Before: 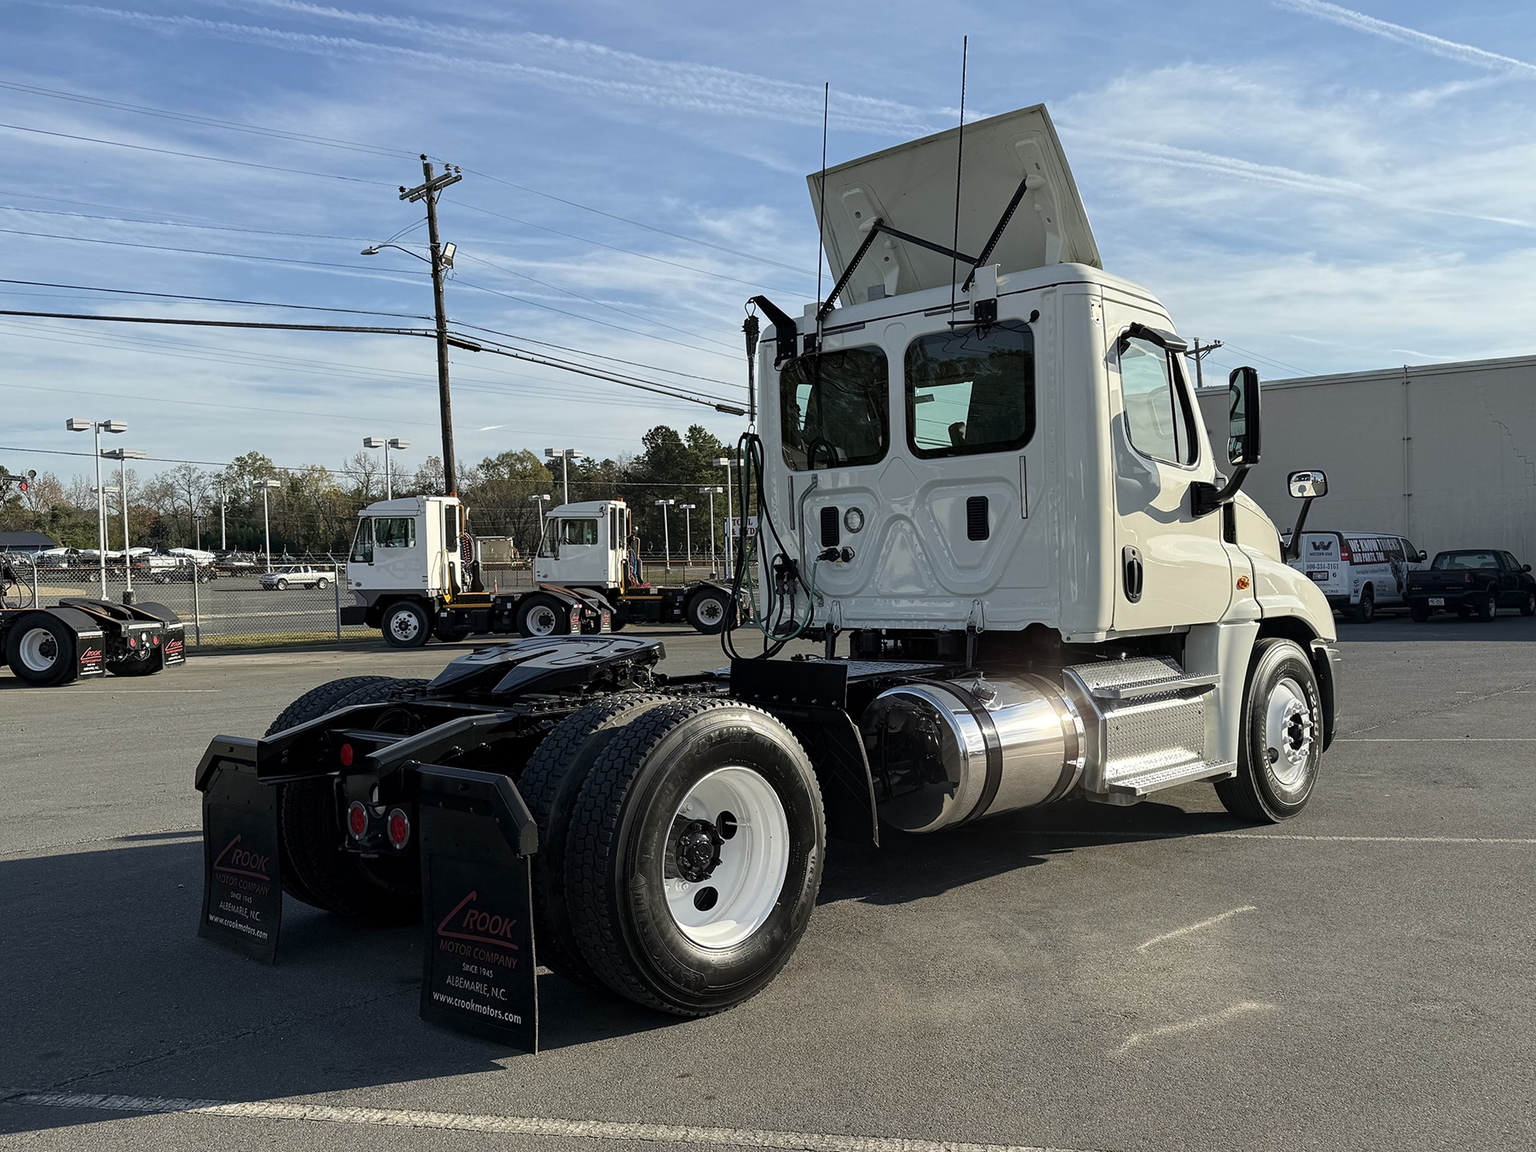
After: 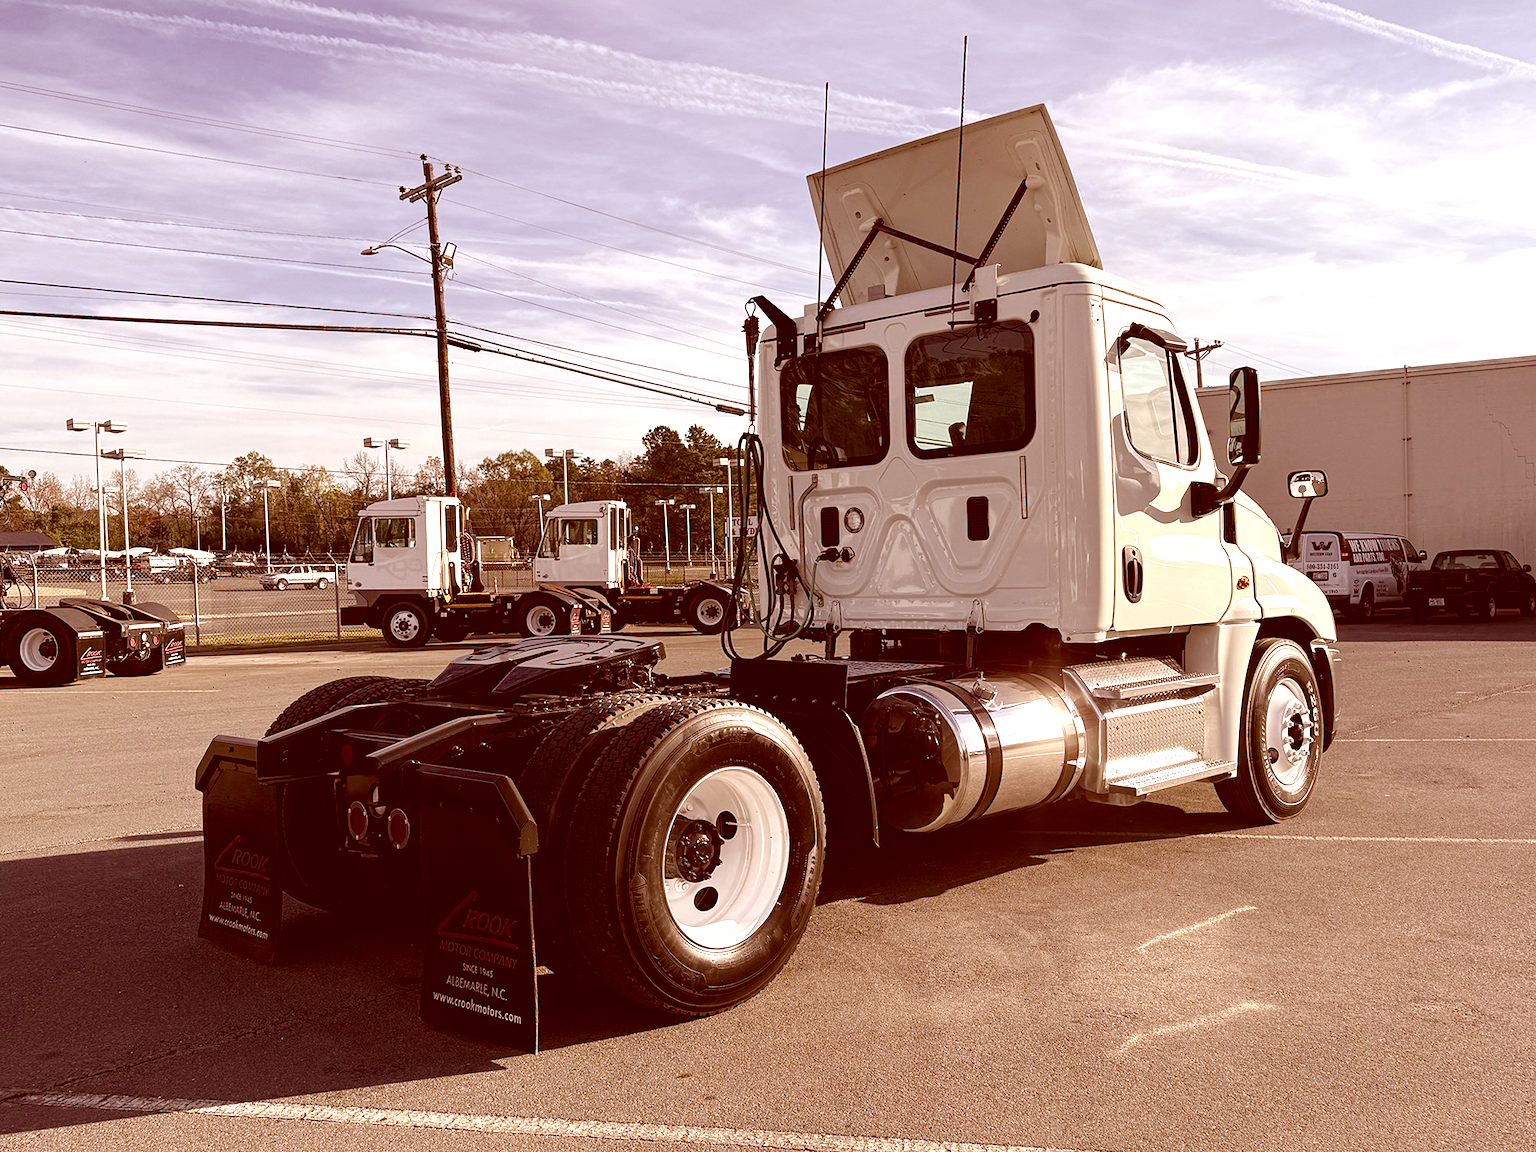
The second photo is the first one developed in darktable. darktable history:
exposure: black level correction 0, exposure 0.694 EV, compensate exposure bias true, compensate highlight preservation false
color balance rgb: perceptual saturation grading › global saturation 20%, perceptual saturation grading › highlights -25.156%, perceptual saturation grading › shadows 49.376%, global vibrance 6.827%, saturation formula JzAzBz (2021)
color correction: highlights a* 9.14, highlights b* 8.74, shadows a* 39.95, shadows b* 39.95, saturation 0.771
